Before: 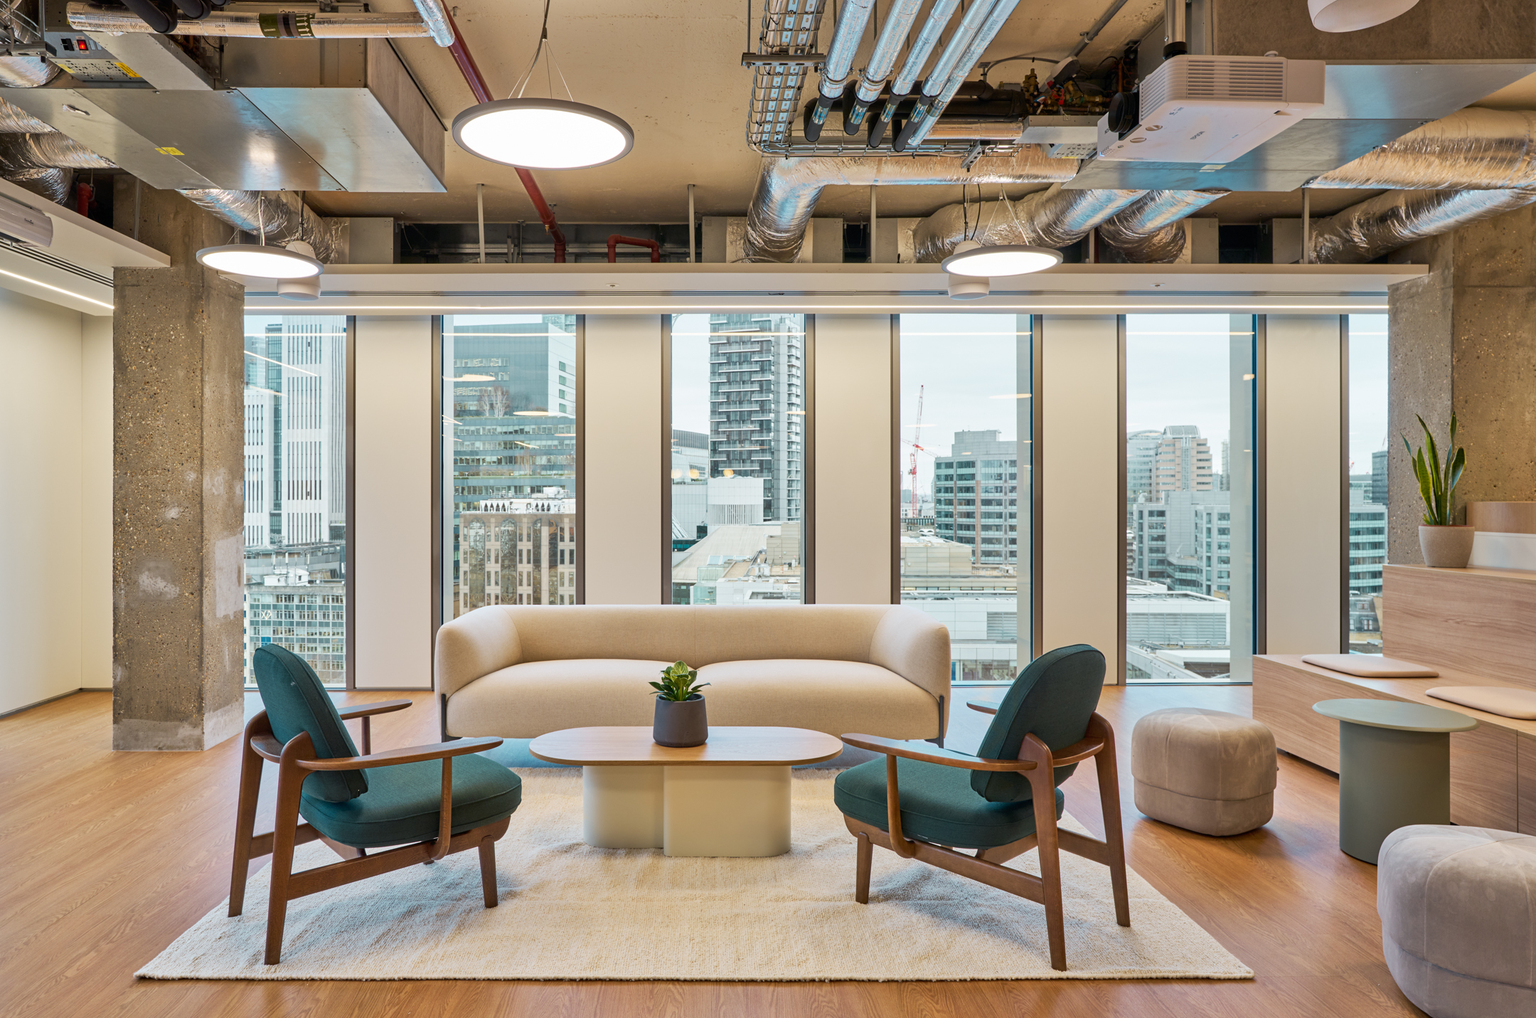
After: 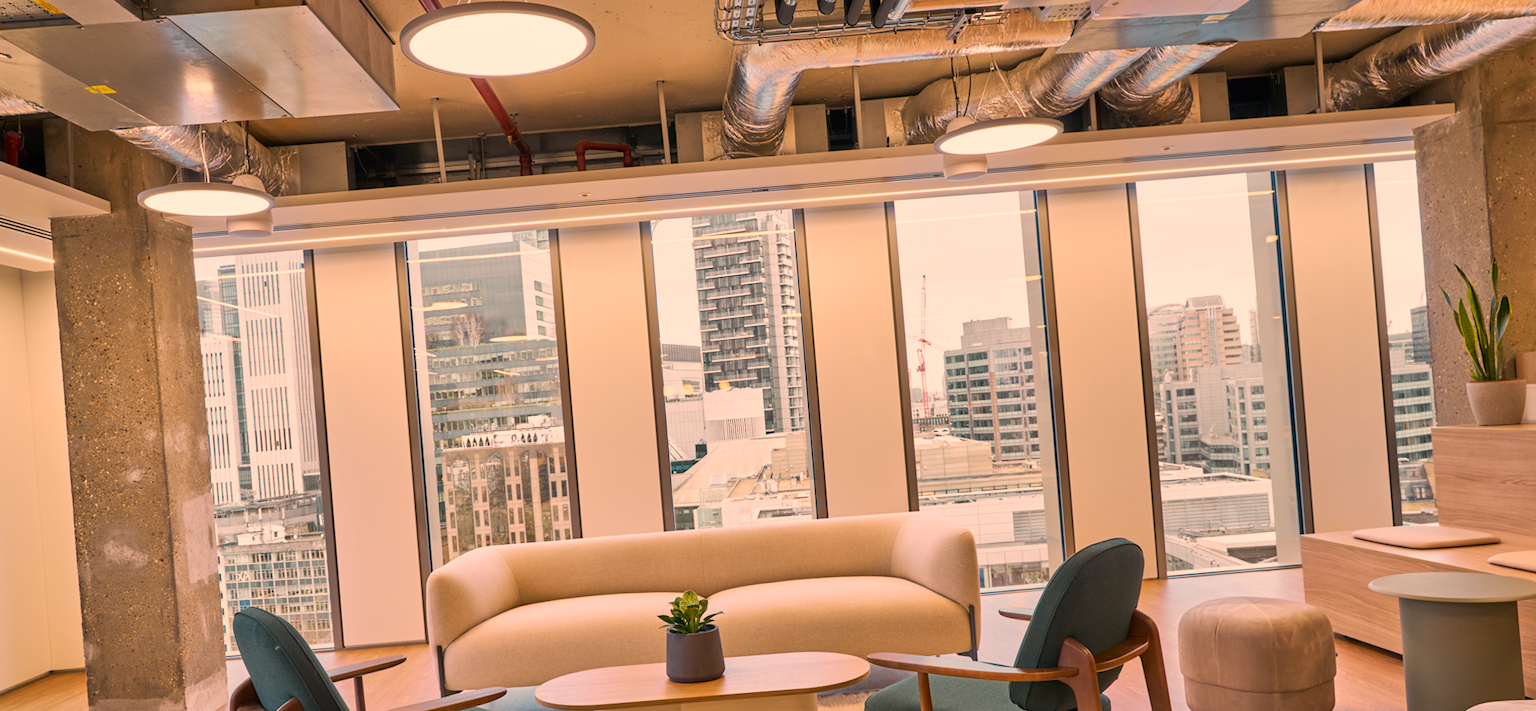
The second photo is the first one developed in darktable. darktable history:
color correction: highlights a* 21.88, highlights b* 22.25
crop and rotate: top 8.293%, bottom 20.996%
rotate and perspective: rotation -4.57°, crop left 0.054, crop right 0.944, crop top 0.087, crop bottom 0.914
